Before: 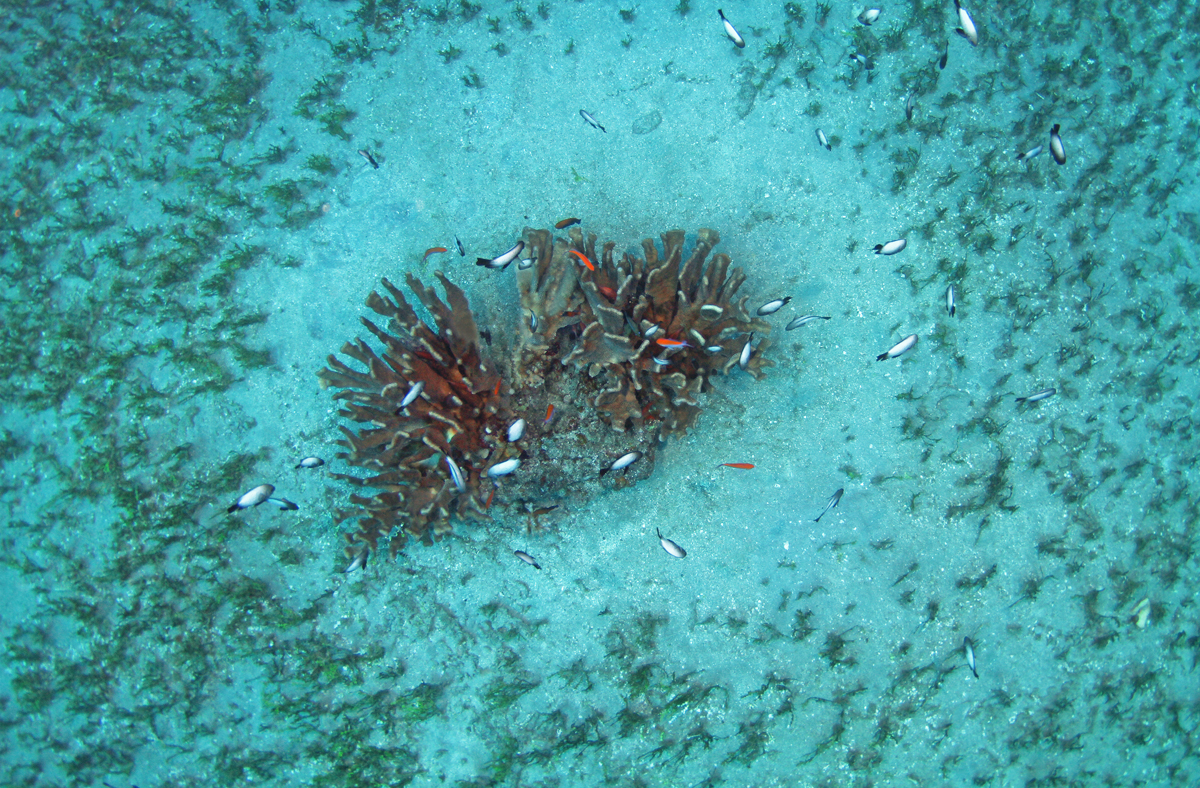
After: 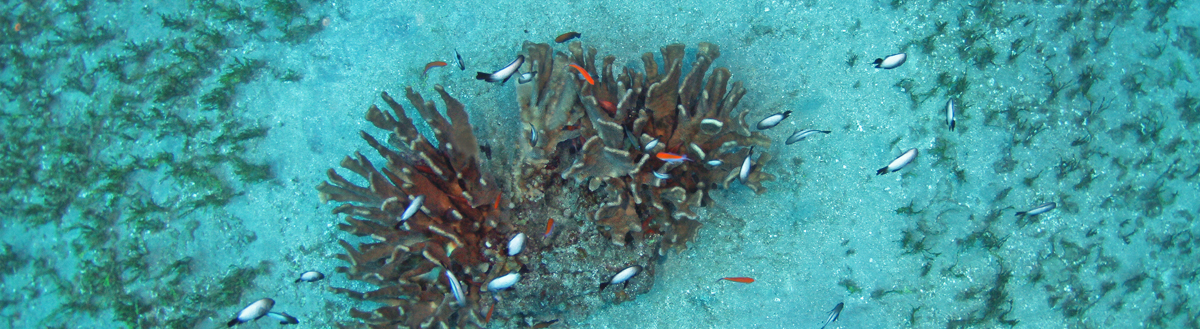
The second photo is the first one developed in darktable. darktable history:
crop and rotate: top 23.84%, bottom 34.294%
shadows and highlights: shadows 49, highlights -41, soften with gaussian
